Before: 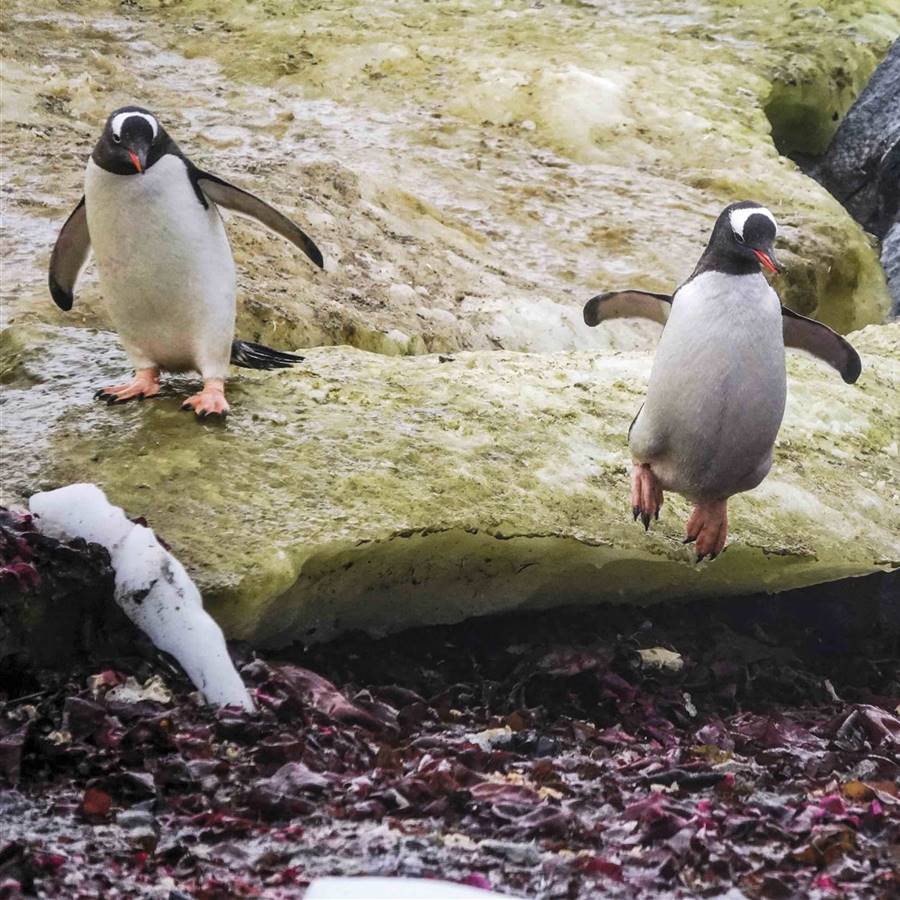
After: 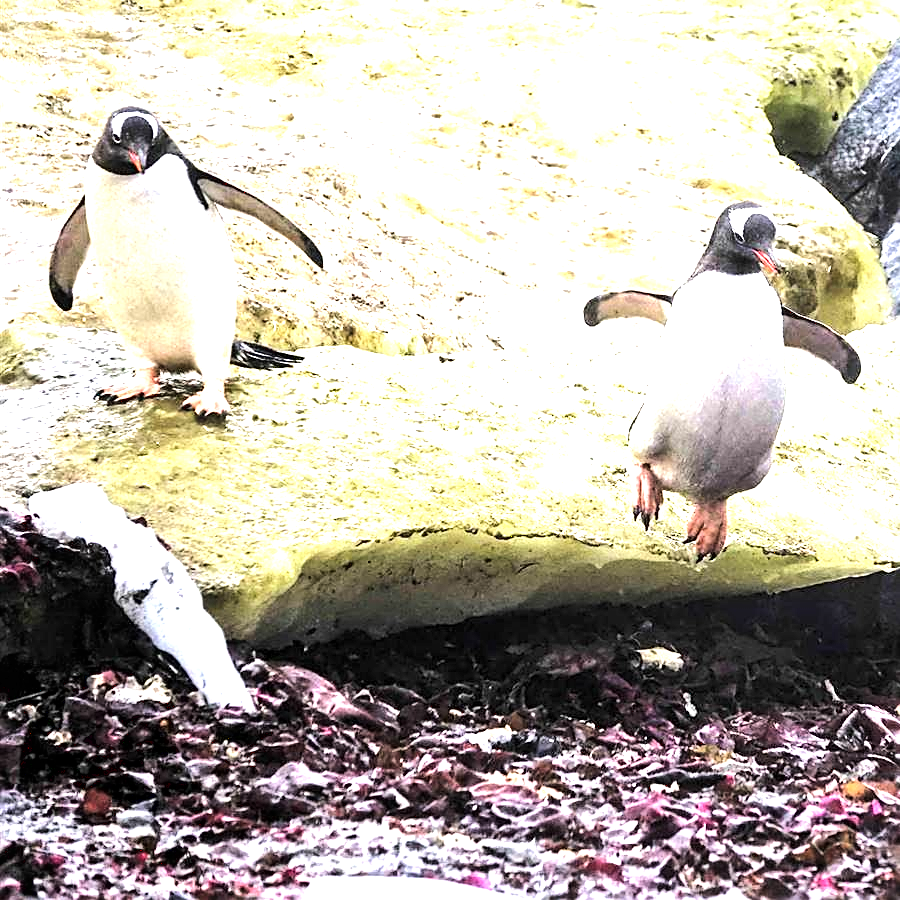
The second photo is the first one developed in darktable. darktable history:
exposure: exposure 1.204 EV, compensate exposure bias true, compensate highlight preservation false
tone equalizer: -8 EV -0.73 EV, -7 EV -0.681 EV, -6 EV -0.639 EV, -5 EV -0.424 EV, -3 EV 0.402 EV, -2 EV 0.6 EV, -1 EV 0.697 EV, +0 EV 0.725 EV, edges refinement/feathering 500, mask exposure compensation -1.57 EV, preserve details guided filter
local contrast: mode bilateral grid, contrast 19, coarseness 49, detail 130%, midtone range 0.2
tone curve: curves: ch0 [(0, 0.013) (0.054, 0.018) (0.205, 0.191) (0.289, 0.292) (0.39, 0.424) (0.493, 0.551) (0.666, 0.743) (0.795, 0.841) (1, 0.998)]; ch1 [(0, 0) (0.385, 0.343) (0.439, 0.415) (0.494, 0.495) (0.501, 0.501) (0.51, 0.509) (0.54, 0.552) (0.586, 0.614) (0.66, 0.706) (0.783, 0.804) (1, 1)]; ch2 [(0, 0) (0.32, 0.281) (0.403, 0.399) (0.441, 0.428) (0.47, 0.469) (0.498, 0.496) (0.524, 0.538) (0.566, 0.579) (0.633, 0.665) (0.7, 0.711) (1, 1)]
sharpen: on, module defaults
